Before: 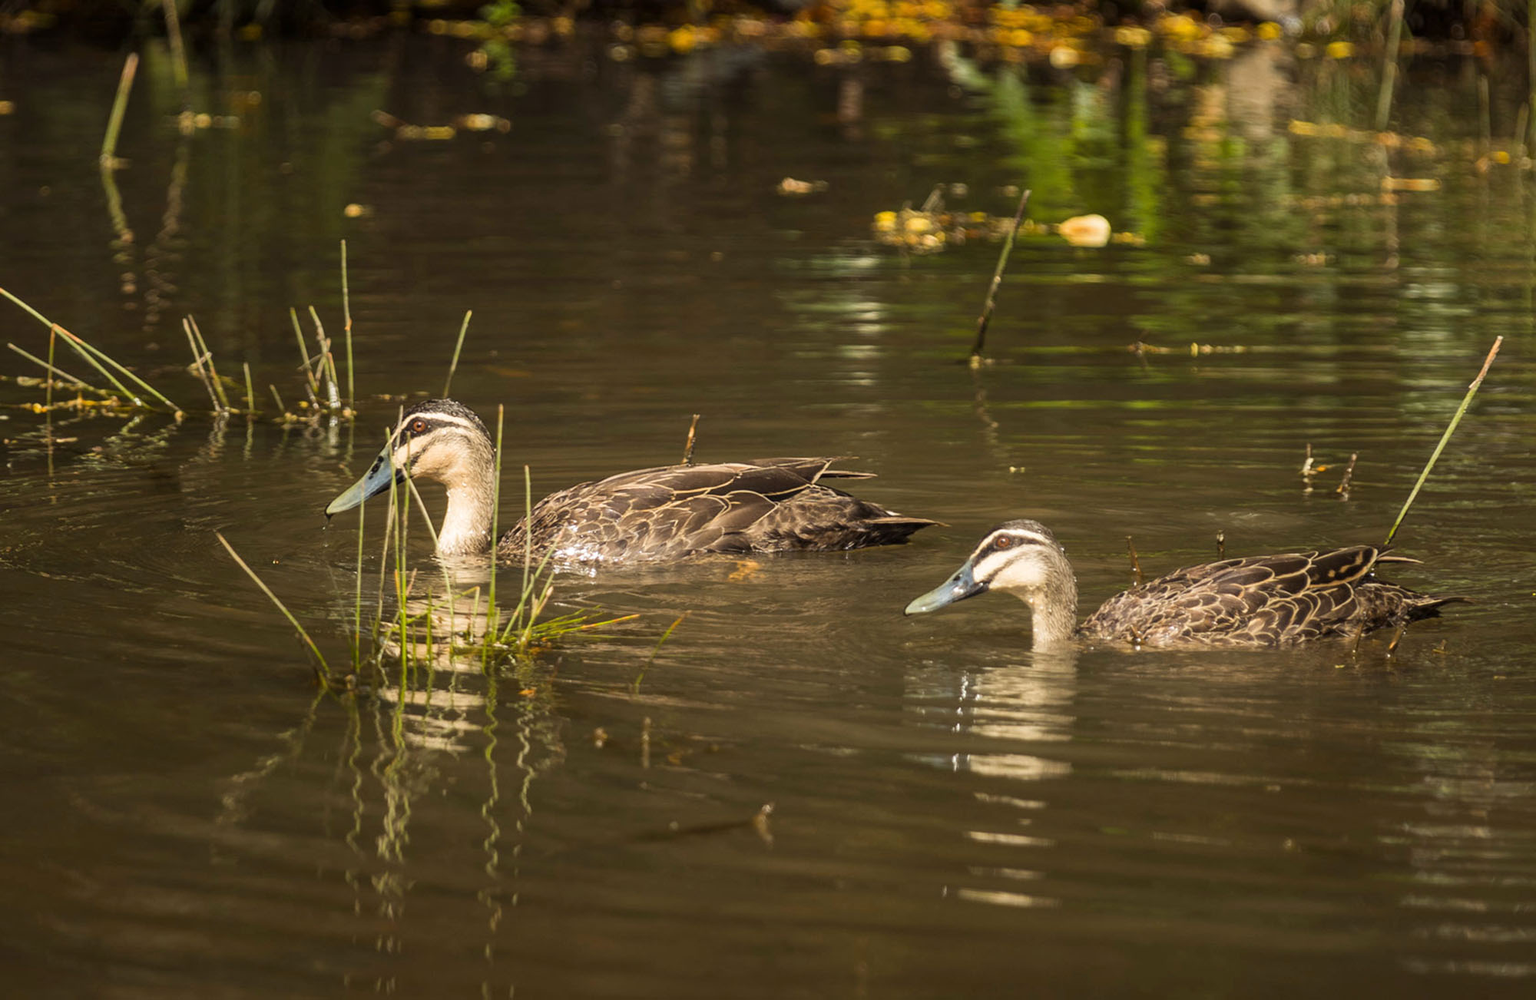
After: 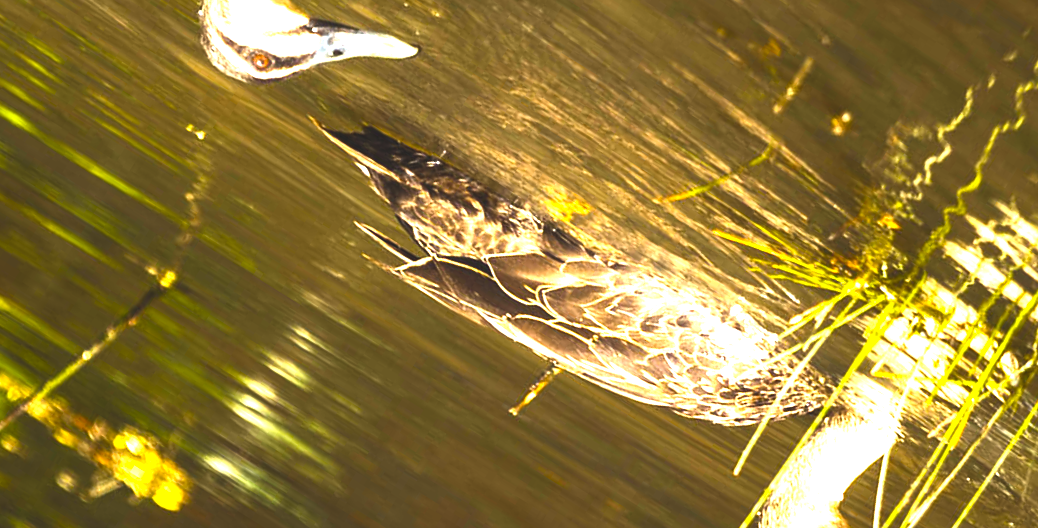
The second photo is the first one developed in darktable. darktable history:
crop and rotate: angle 148.03°, left 9.17%, top 15.634%, right 4.513%, bottom 16.925%
color balance rgb: power › hue 74.53°, global offset › luminance 1.494%, perceptual saturation grading › global saturation 20%, perceptual saturation grading › highlights -25.55%, perceptual saturation grading › shadows 49.599%, perceptual brilliance grading › global brilliance 29.774%, perceptual brilliance grading › highlights 49.898%, perceptual brilliance grading › mid-tones 49.69%, perceptual brilliance grading › shadows -21.972%, global vibrance 15.015%
